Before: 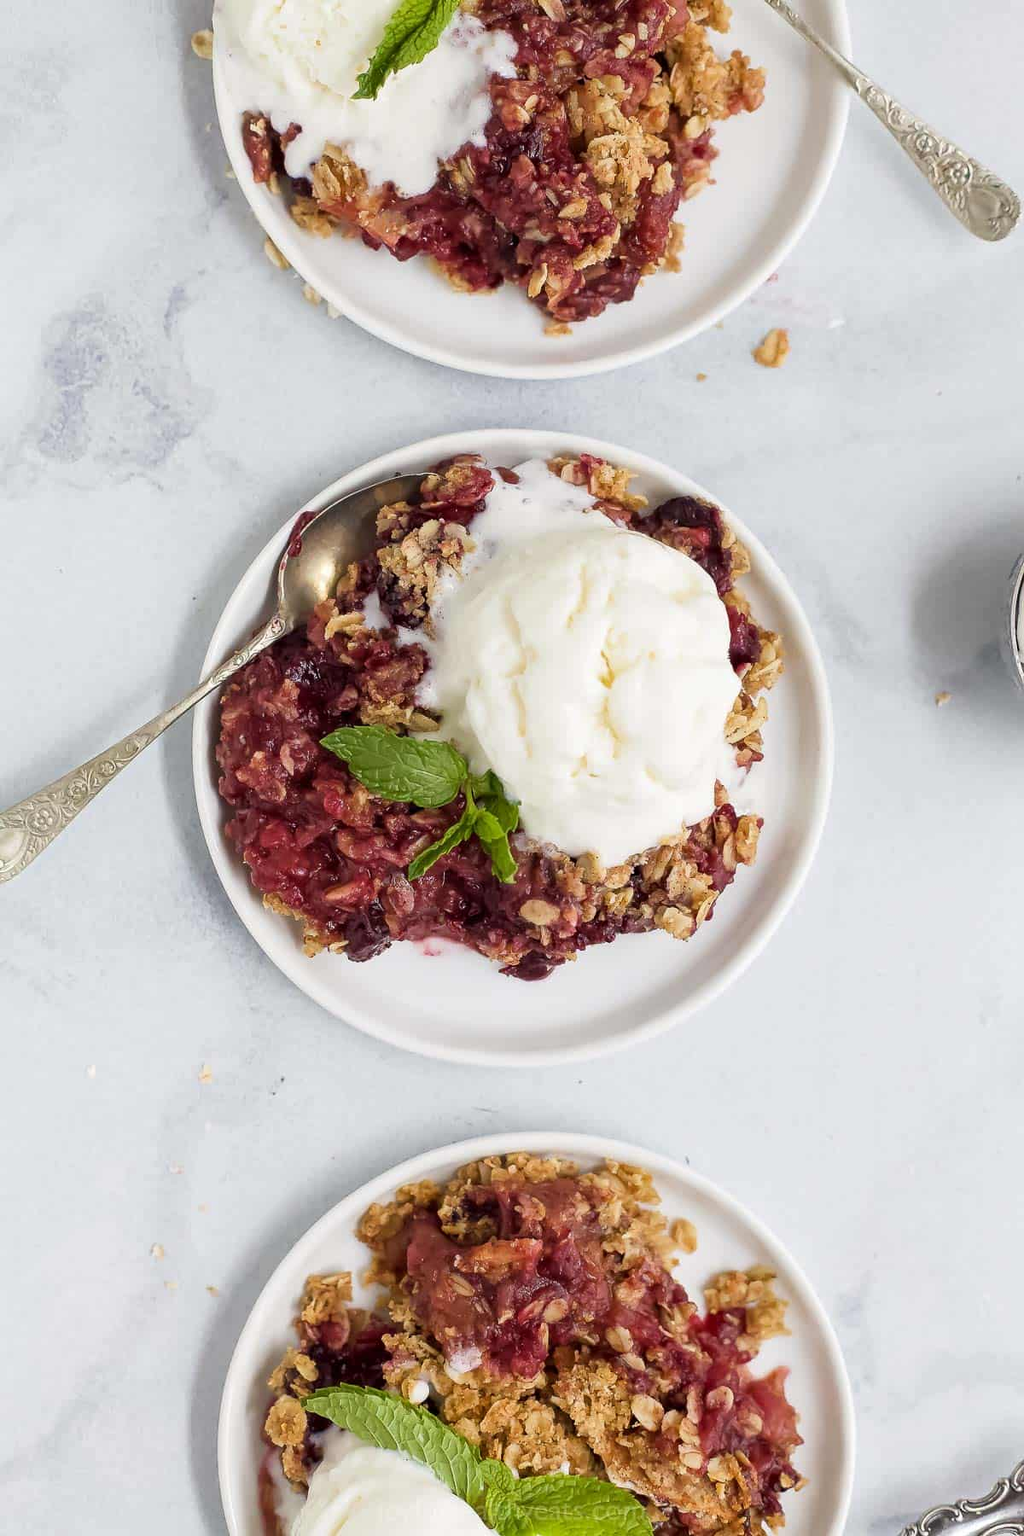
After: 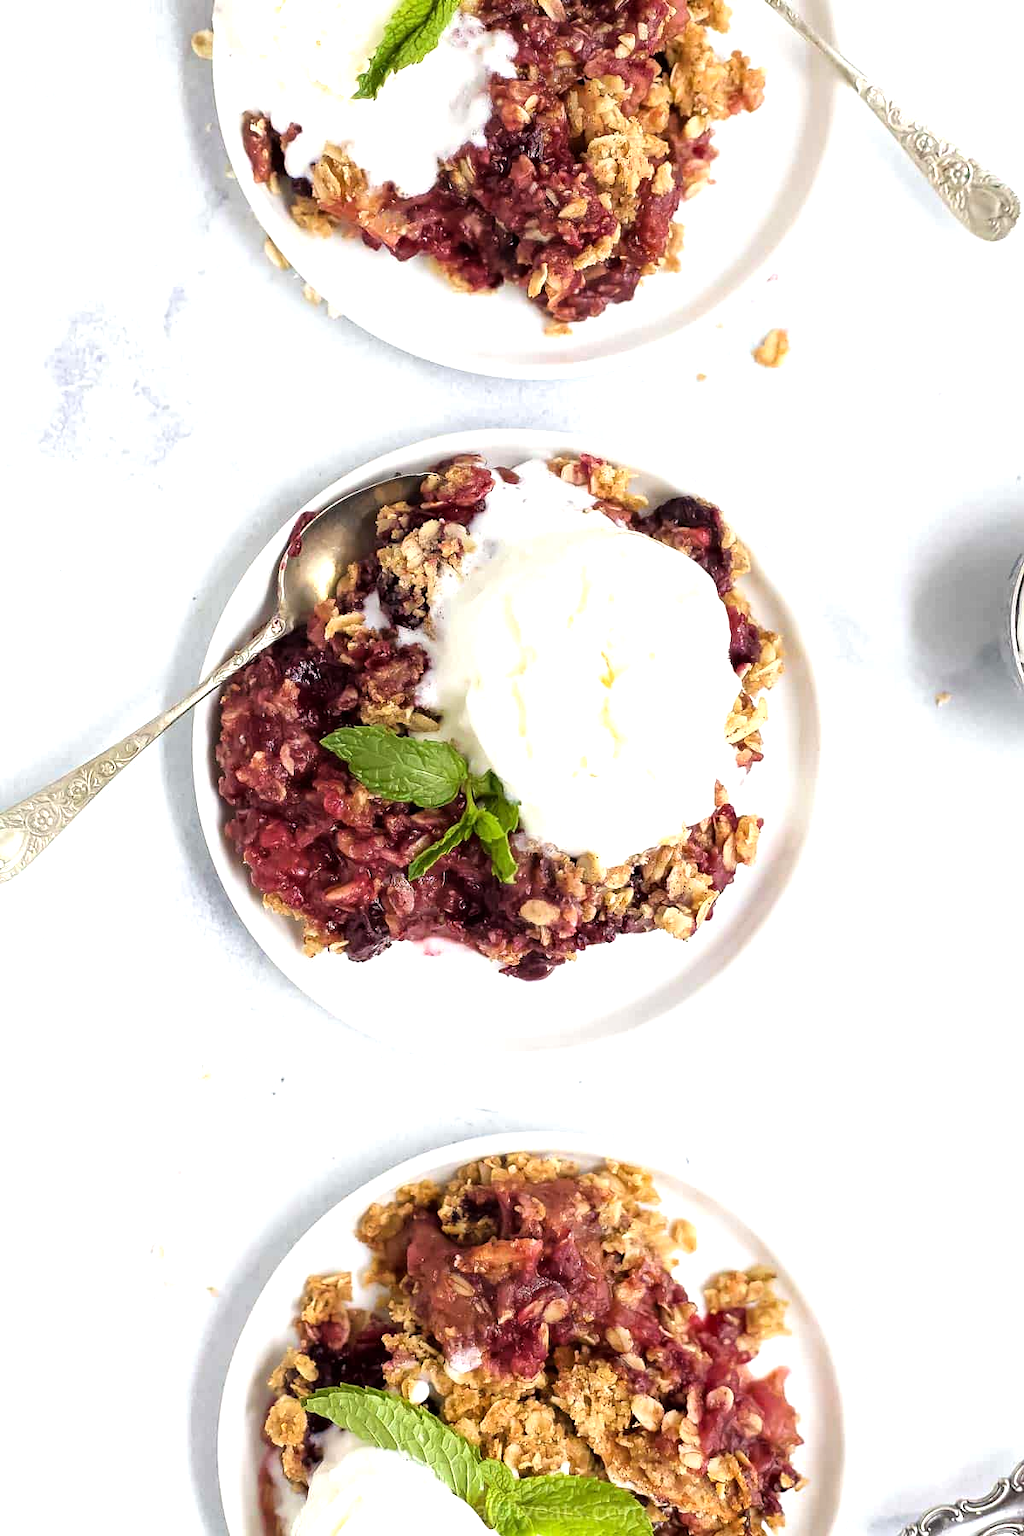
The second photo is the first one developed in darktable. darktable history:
tone equalizer: -8 EV -0.734 EV, -7 EV -0.67 EV, -6 EV -0.619 EV, -5 EV -0.378 EV, -3 EV 0.38 EV, -2 EV 0.6 EV, -1 EV 0.684 EV, +0 EV 0.77 EV, mask exposure compensation -0.511 EV
